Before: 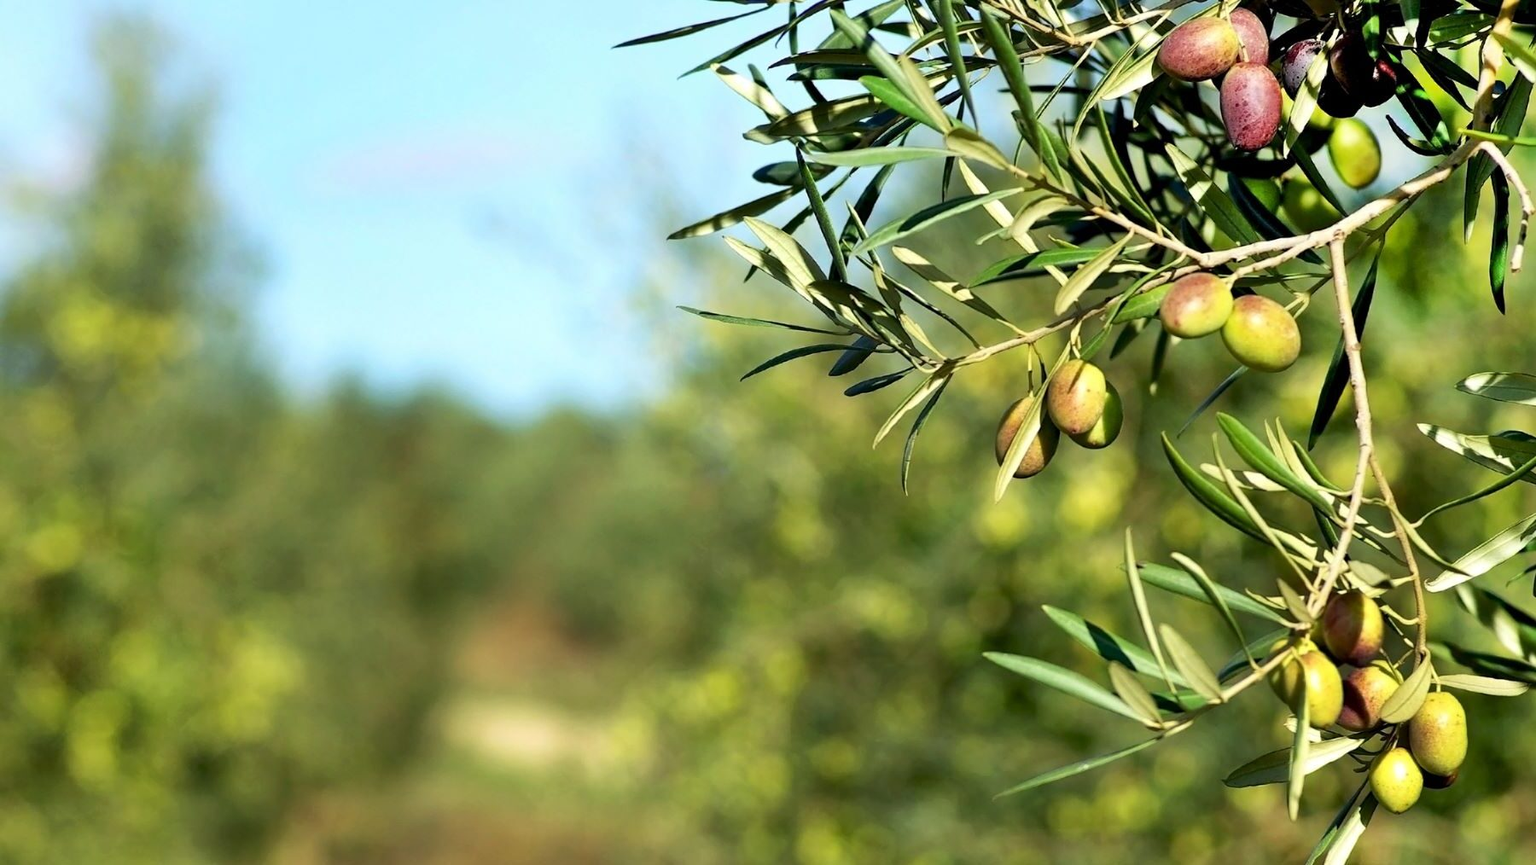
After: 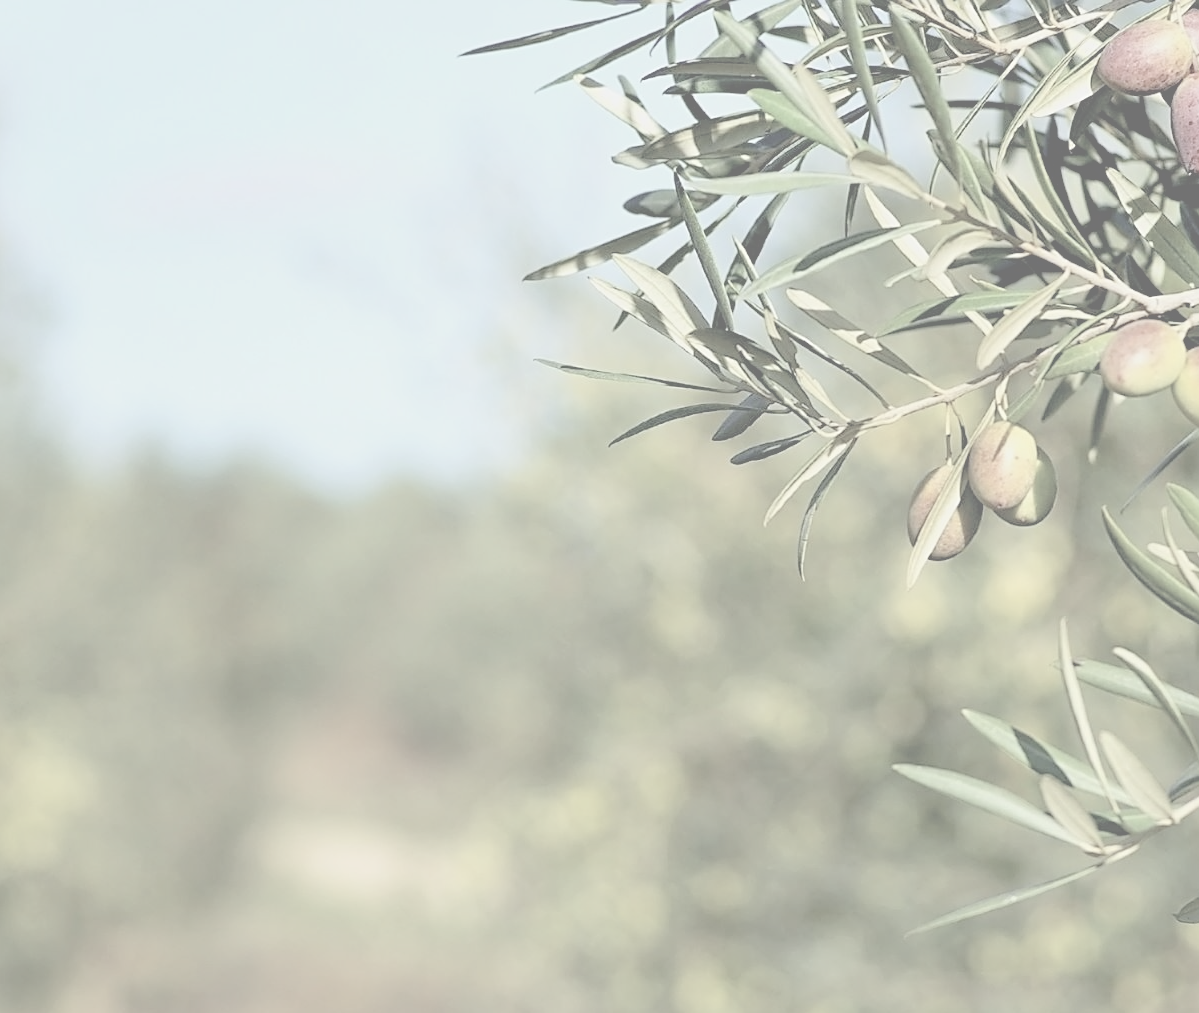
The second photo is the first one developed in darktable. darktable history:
exposure: black level correction 0.001, exposure 0.3 EV, compensate highlight preservation false
crop and rotate: left 14.436%, right 18.898%
sharpen: on, module defaults
tone equalizer: on, module defaults
contrast brightness saturation: contrast -0.32, brightness 0.75, saturation -0.78
